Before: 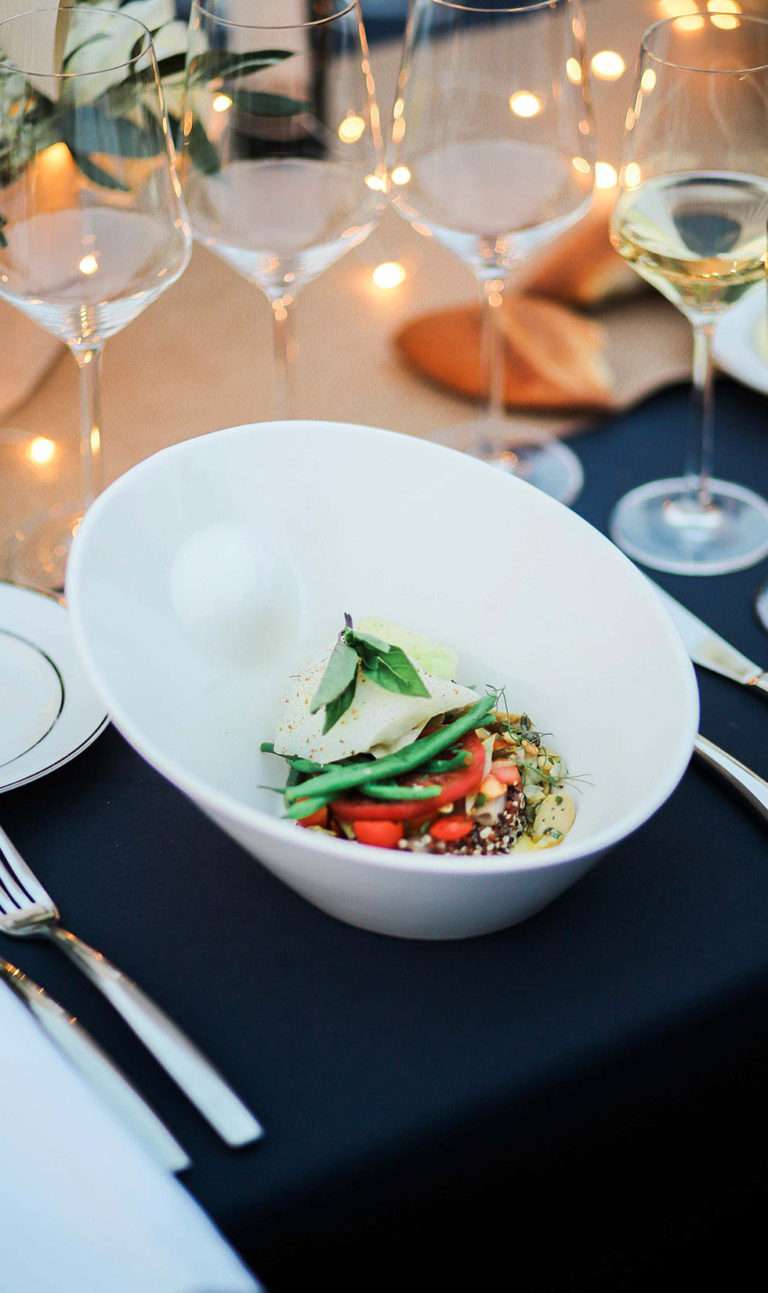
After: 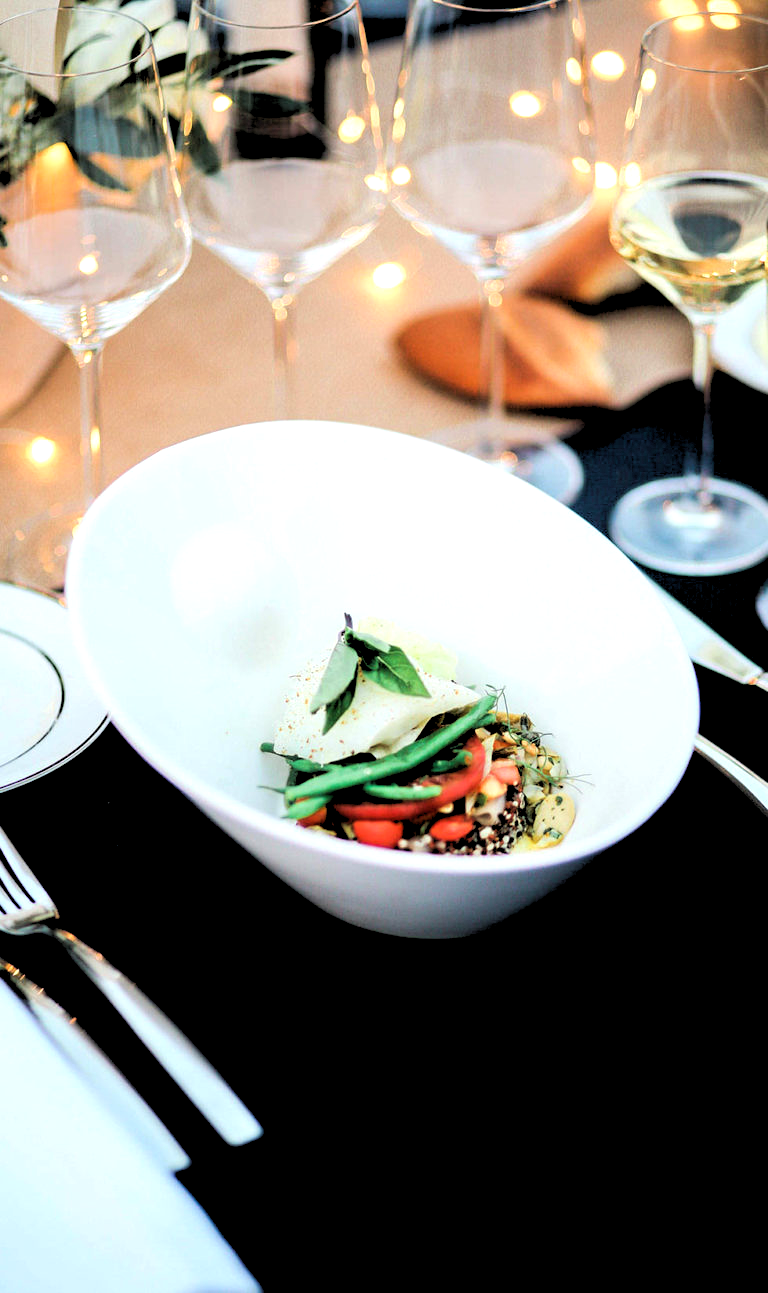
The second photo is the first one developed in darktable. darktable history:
tone equalizer: -8 EV -0.417 EV, -7 EV -0.389 EV, -6 EV -0.333 EV, -5 EV -0.222 EV, -3 EV 0.222 EV, -2 EV 0.333 EV, -1 EV 0.389 EV, +0 EV 0.417 EV, edges refinement/feathering 500, mask exposure compensation -1.57 EV, preserve details no
rgb levels: levels [[0.029, 0.461, 0.922], [0, 0.5, 1], [0, 0.5, 1]]
